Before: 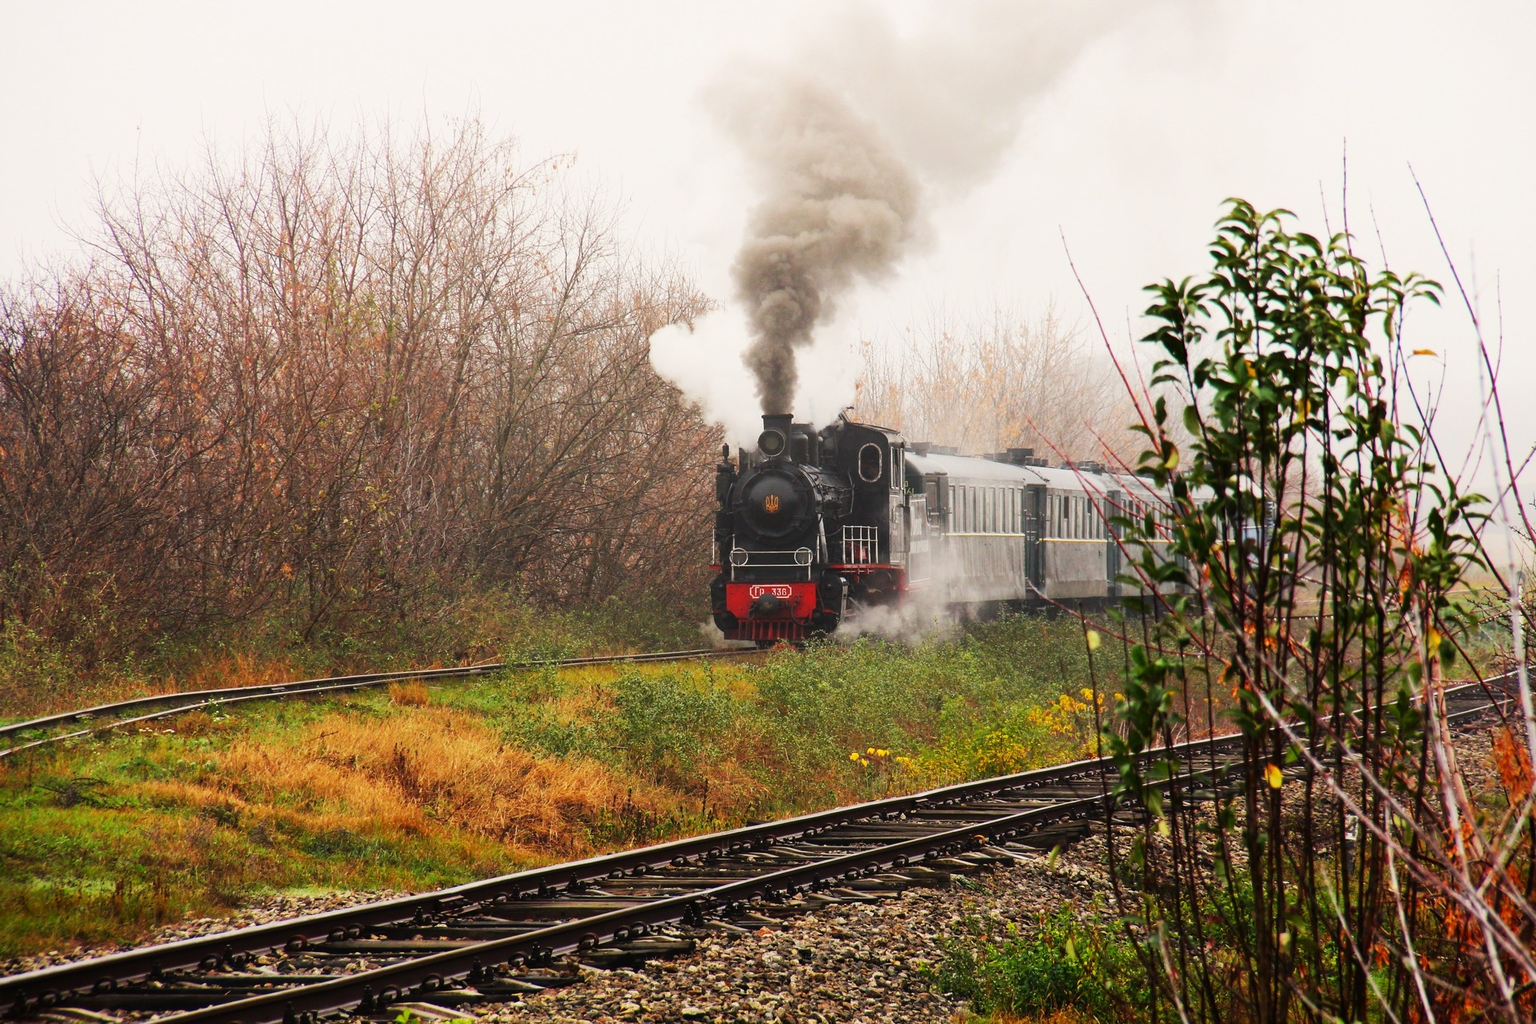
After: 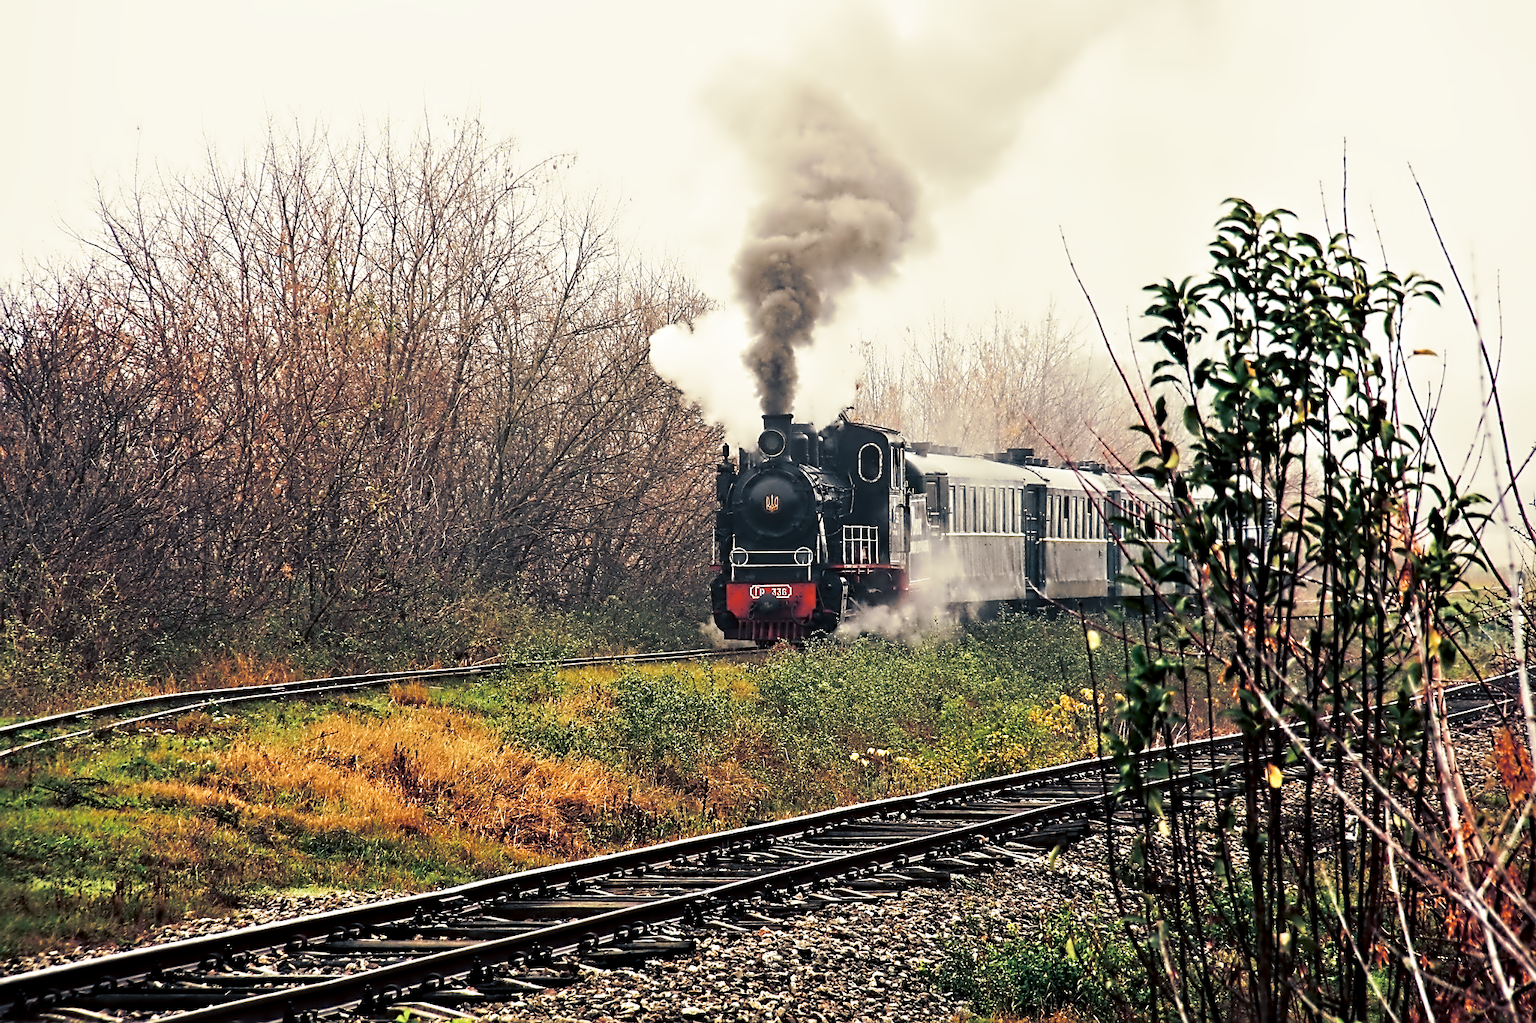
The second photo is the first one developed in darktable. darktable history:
contrast equalizer: octaves 7, y [[0.5, 0.542, 0.583, 0.625, 0.667, 0.708], [0.5 ×6], [0.5 ×6], [0, 0.033, 0.067, 0.1, 0.133, 0.167], [0, 0.05, 0.1, 0.15, 0.2, 0.25]]
sharpen: on, module defaults
split-toning: shadows › hue 216°, shadows › saturation 1, highlights › hue 57.6°, balance -33.4
